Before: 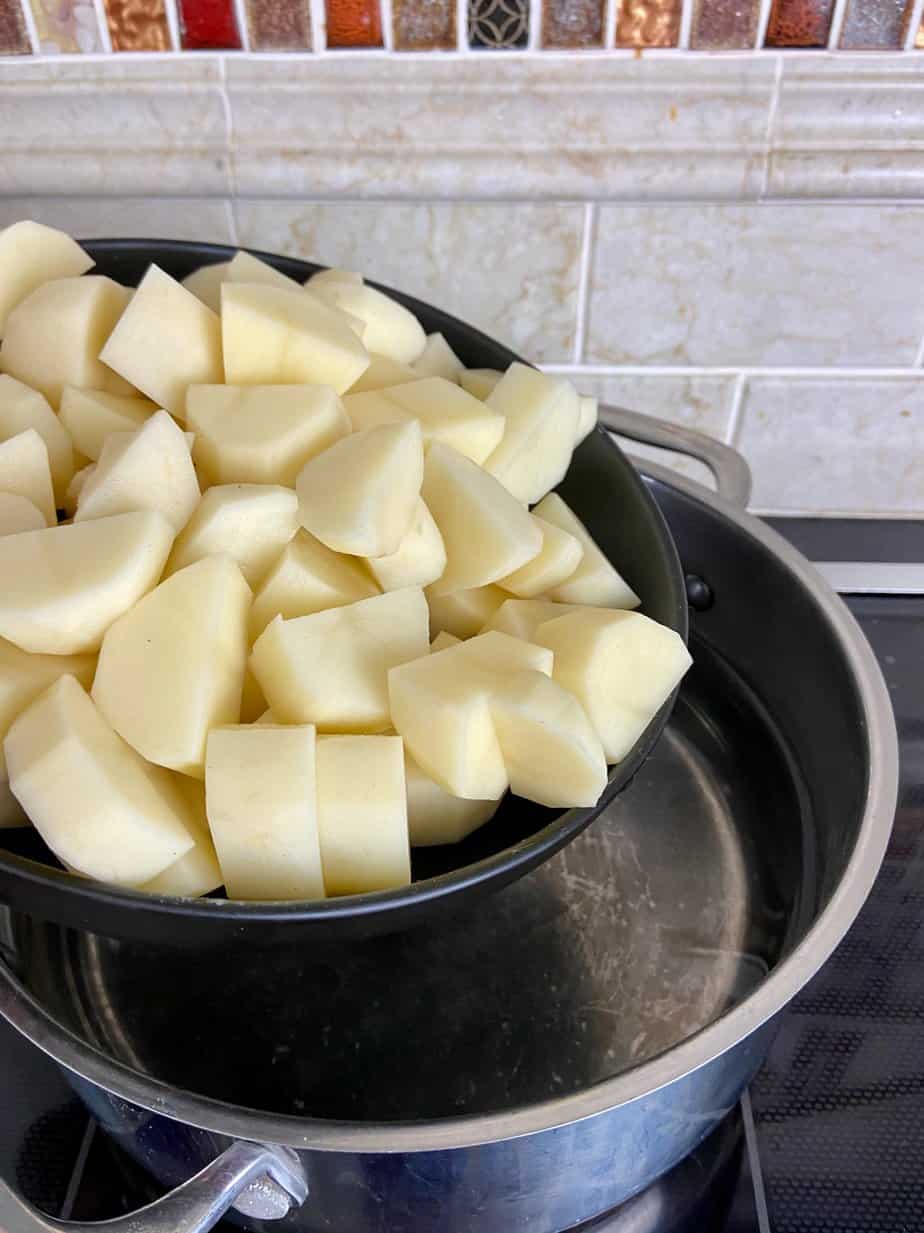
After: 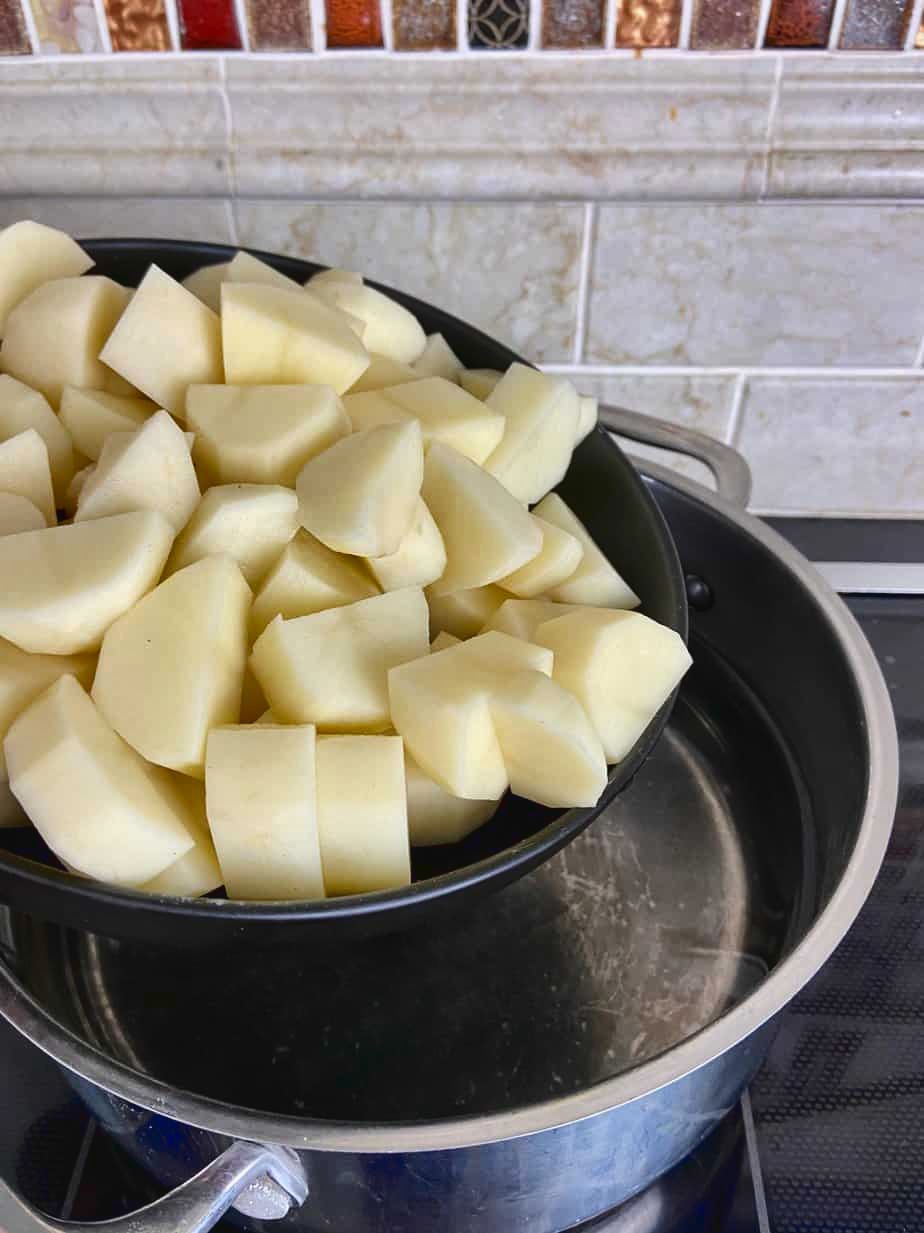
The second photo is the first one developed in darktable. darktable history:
tone curve: curves: ch0 [(0, 0.032) (0.181, 0.156) (0.751, 0.762) (1, 1)], color space Lab, linked channels, preserve colors none
shadows and highlights: shadows 43.71, white point adjustment -1.46, soften with gaussian
